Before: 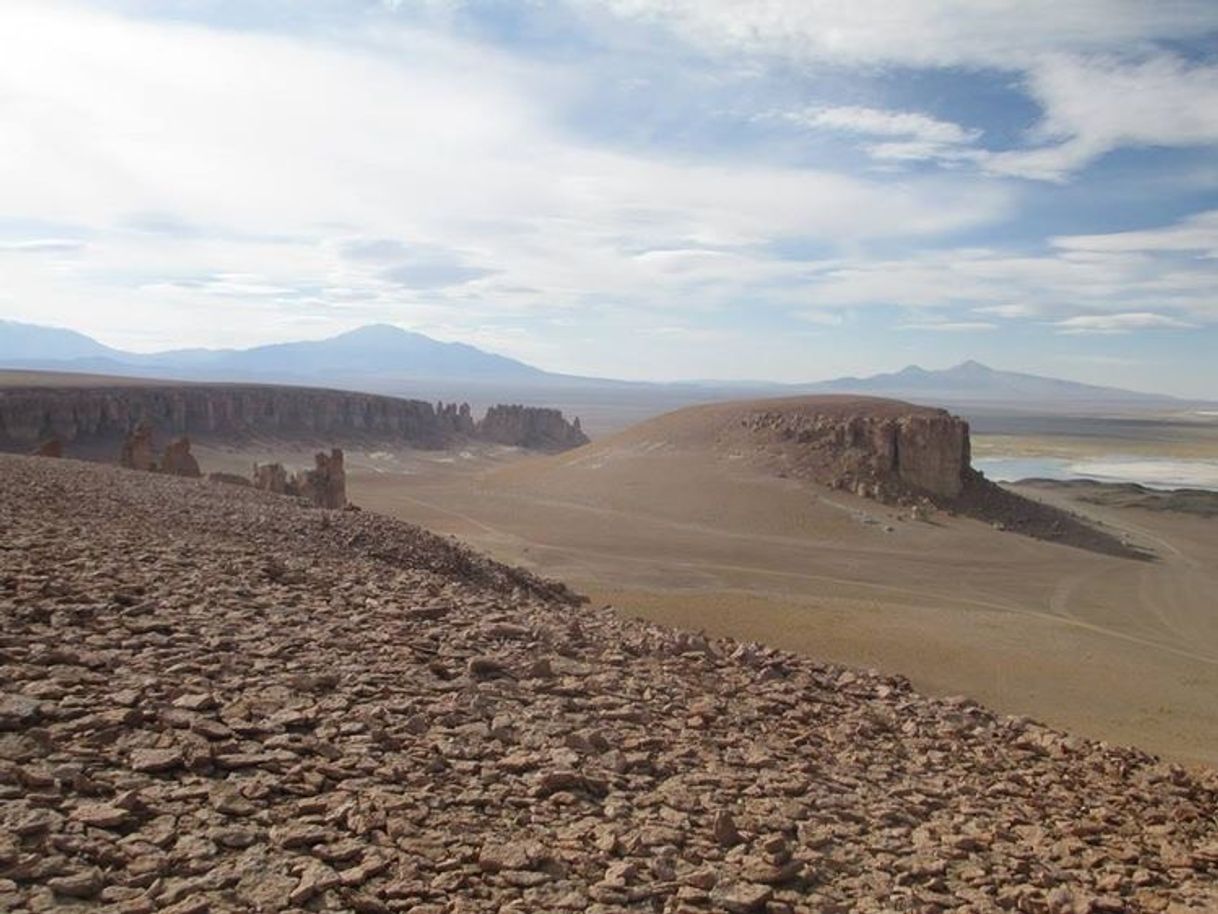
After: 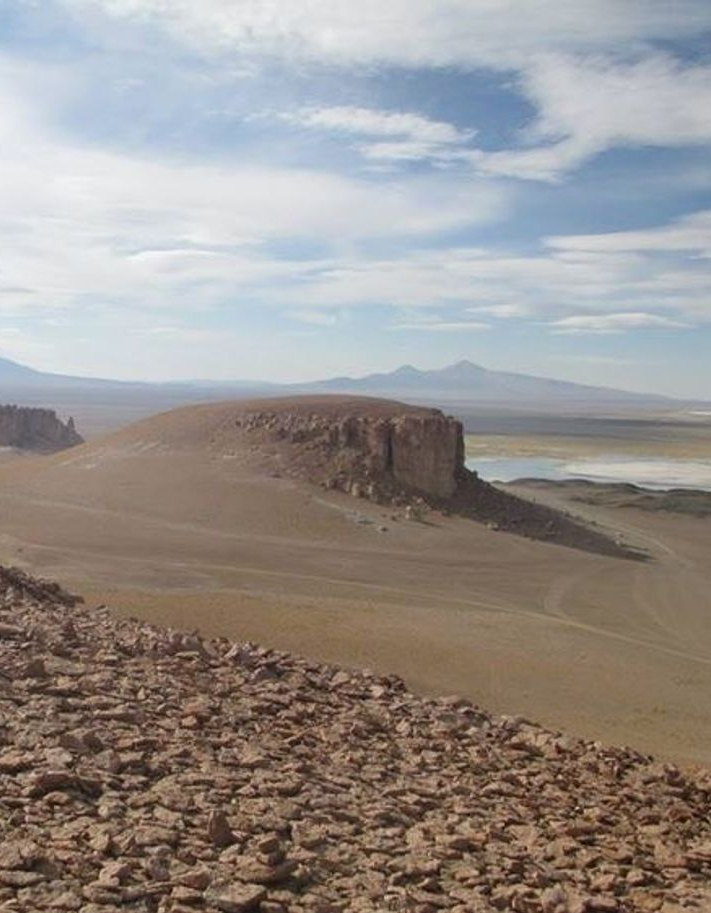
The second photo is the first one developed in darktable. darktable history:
color correction: highlights b* 0.03, saturation 0.98
crop: left 41.57%
